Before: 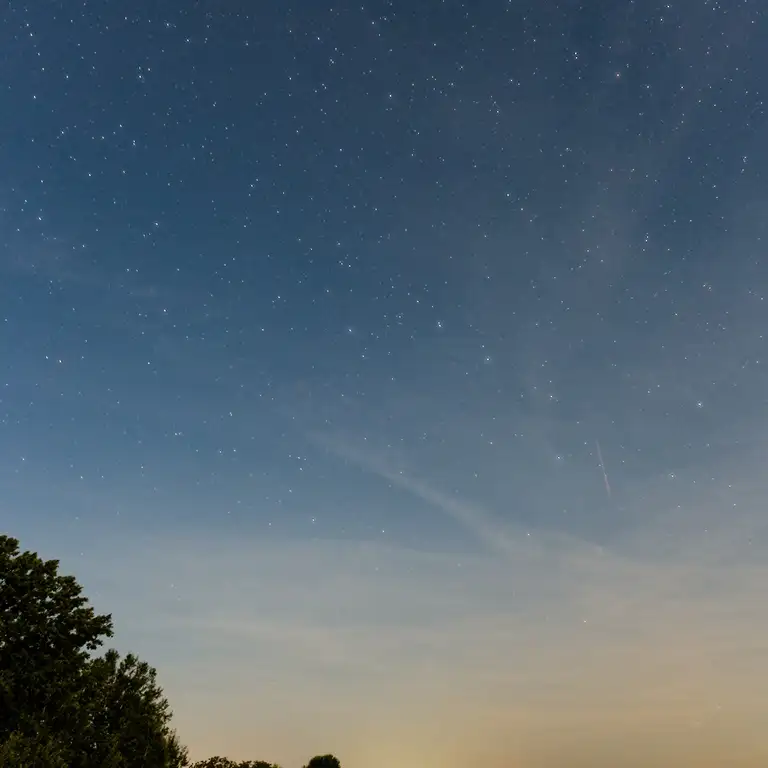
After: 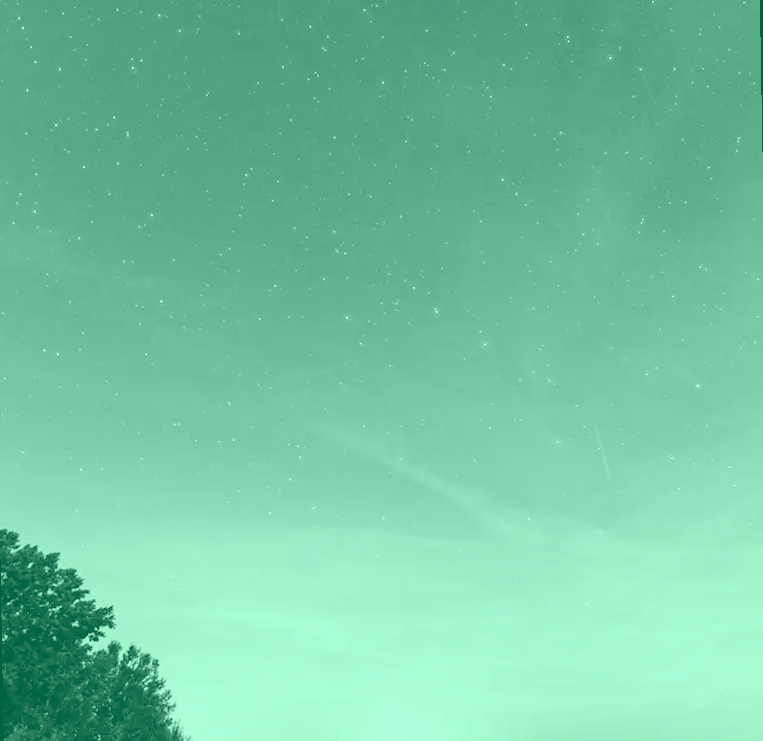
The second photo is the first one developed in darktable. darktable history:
colorize: hue 147.6°, saturation 65%, lightness 21.64%
color calibration: x 0.37, y 0.382, temperature 4313.32 K
exposure: black level correction 0, exposure 2 EV, compensate highlight preservation false
contrast brightness saturation: saturation 0.5
rotate and perspective: rotation -1°, crop left 0.011, crop right 0.989, crop top 0.025, crop bottom 0.975
